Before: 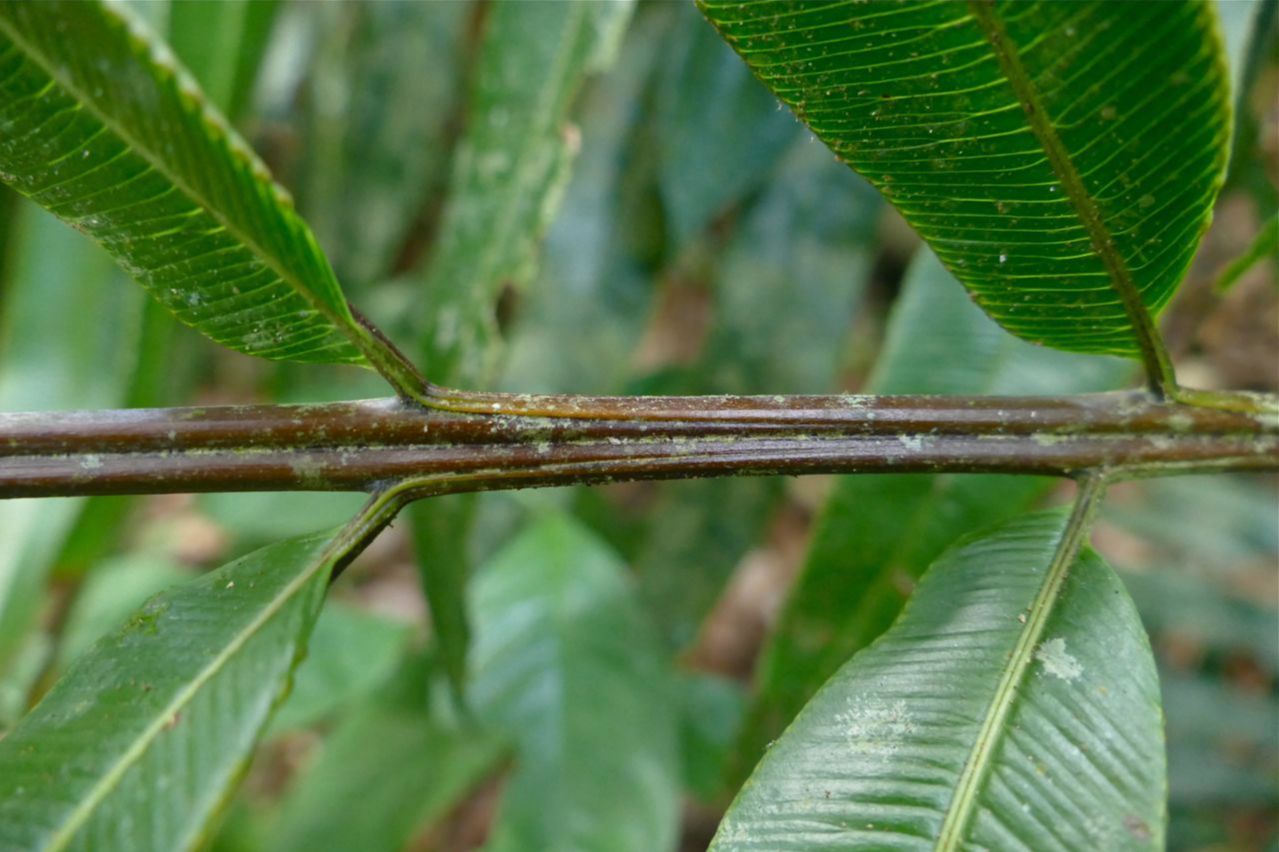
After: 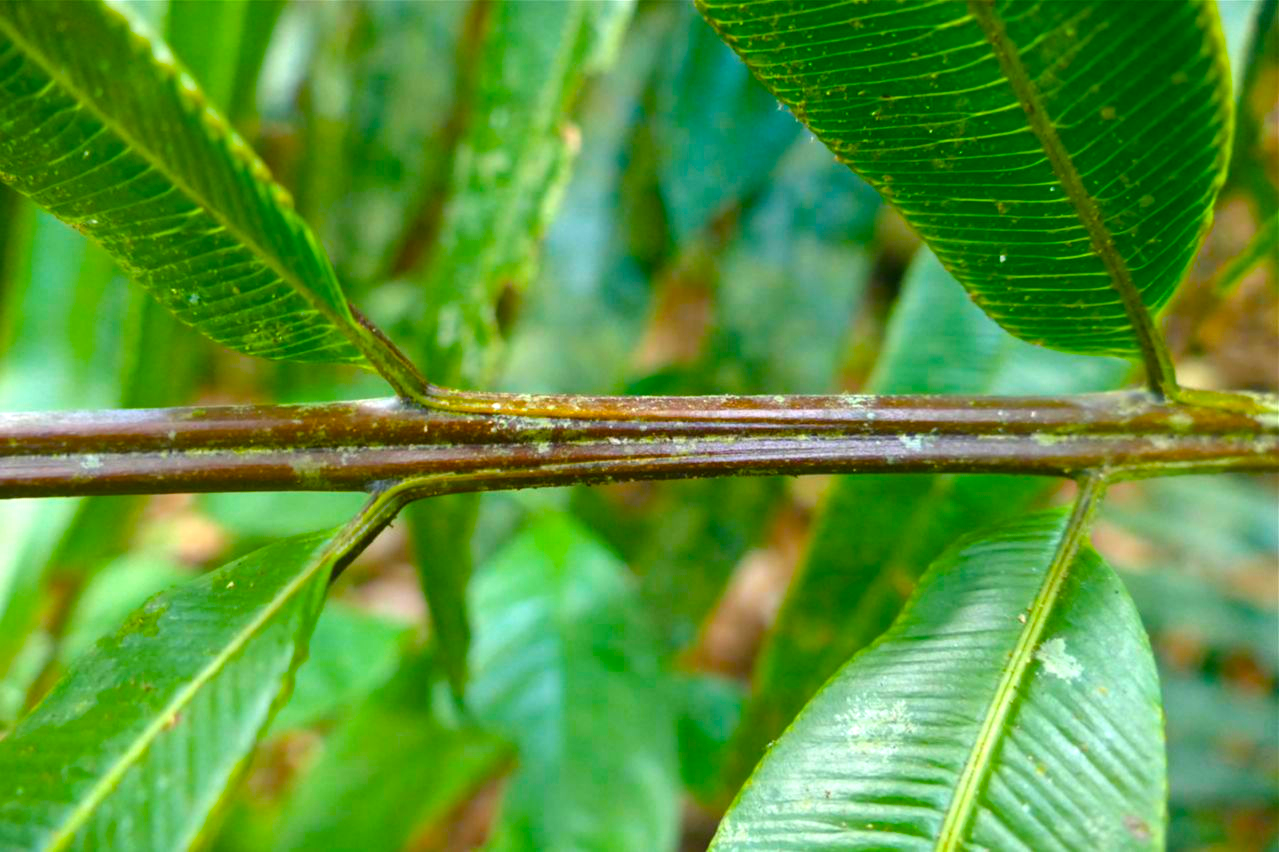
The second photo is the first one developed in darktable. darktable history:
exposure: black level correction 0, exposure 0.689 EV, compensate highlight preservation false
color balance rgb: white fulcrum 1 EV, linear chroma grading › global chroma 14.694%, perceptual saturation grading › global saturation 39.305%, global vibrance 20%
